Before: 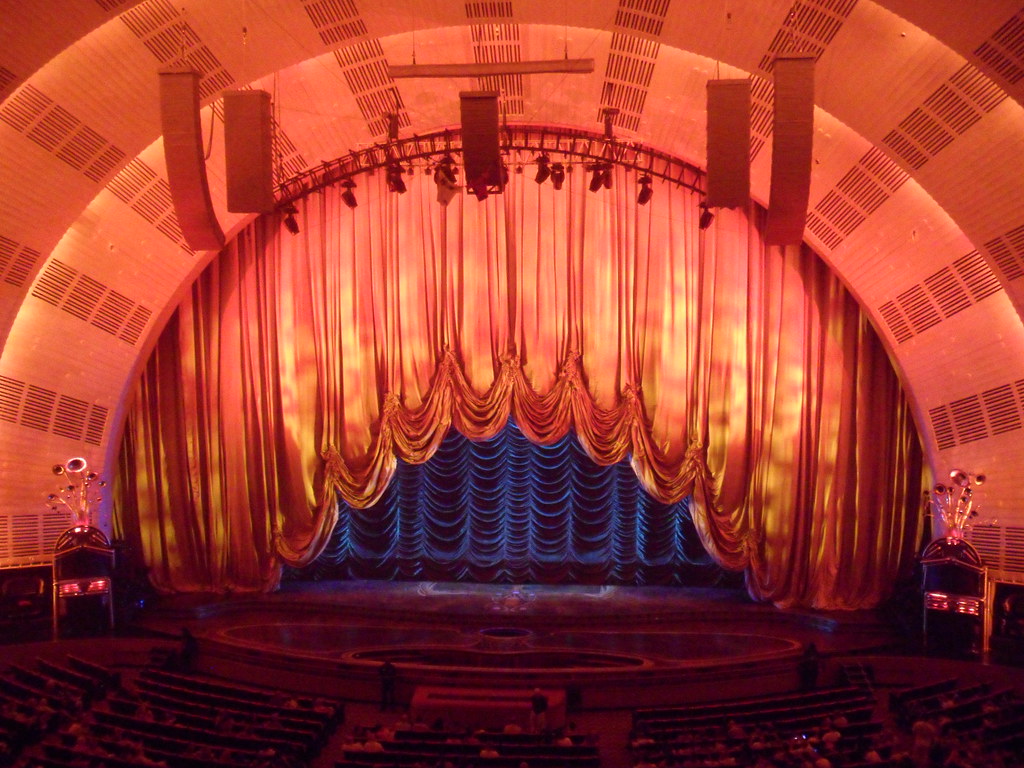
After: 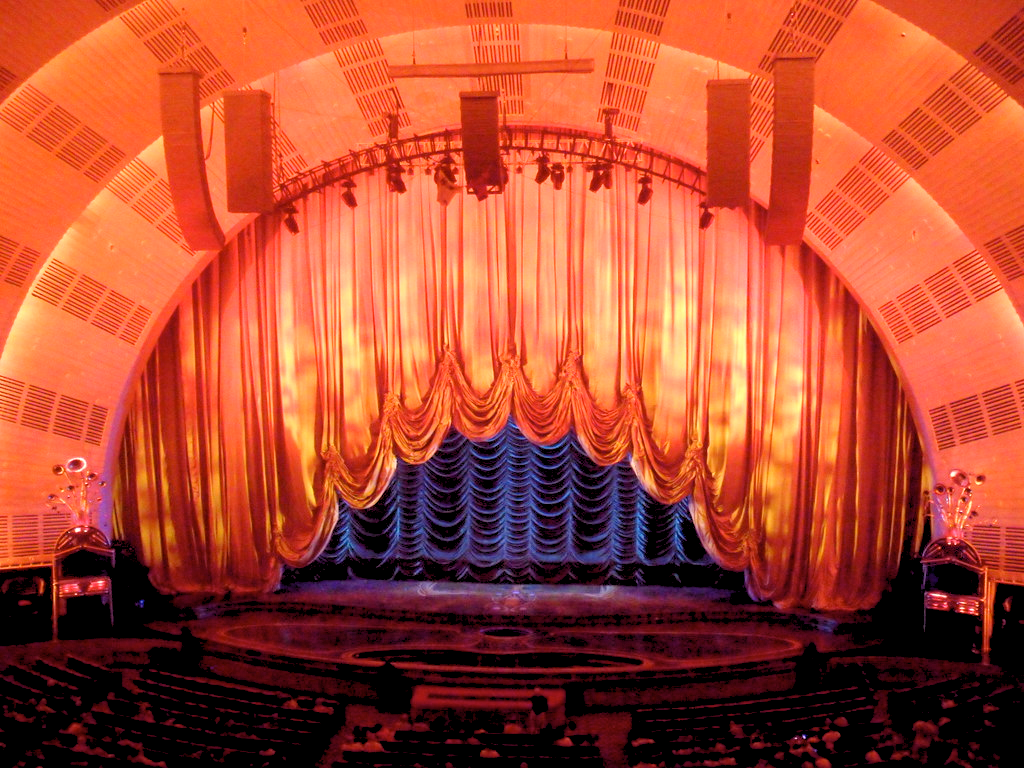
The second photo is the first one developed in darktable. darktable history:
rgb levels: preserve colors sum RGB, levels [[0.038, 0.433, 0.934], [0, 0.5, 1], [0, 0.5, 1]]
exposure: black level correction 0, exposure 0.5 EV, compensate highlight preservation false
